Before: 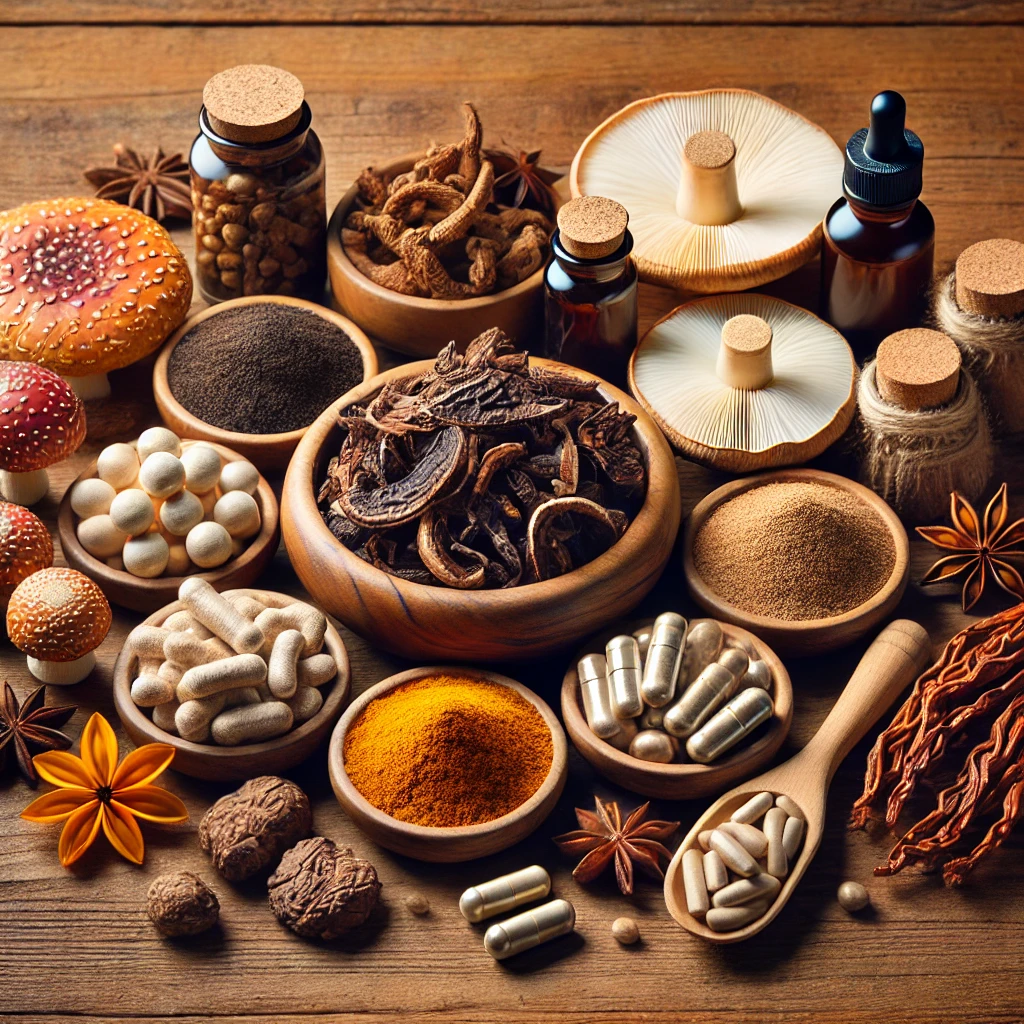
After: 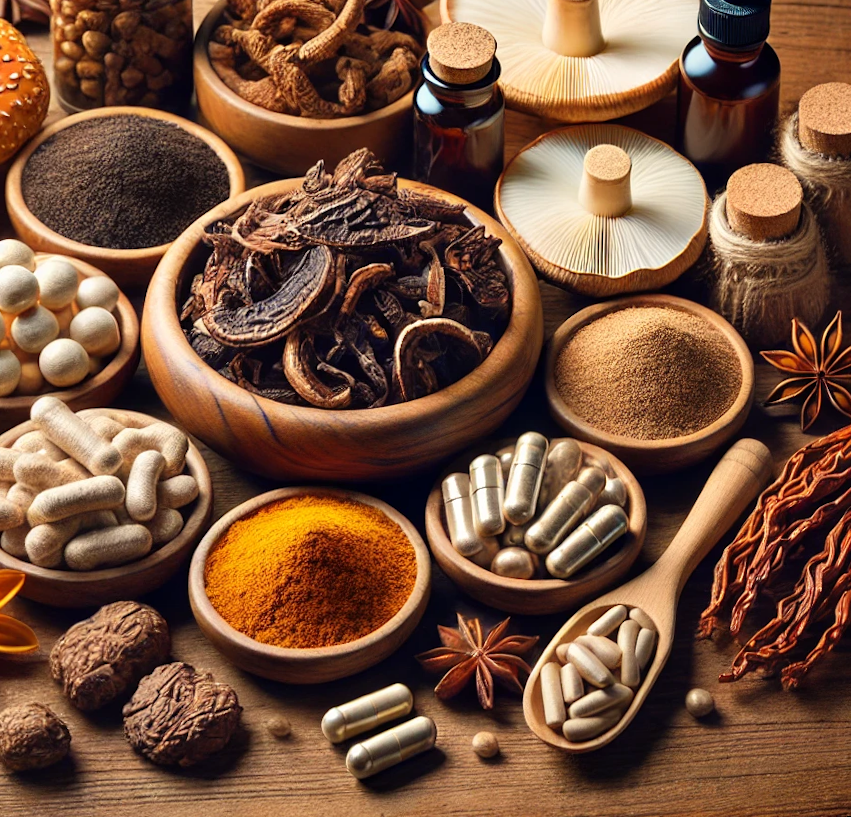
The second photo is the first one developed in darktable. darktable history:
rotate and perspective: rotation 0.679°, lens shift (horizontal) 0.136, crop left 0.009, crop right 0.991, crop top 0.078, crop bottom 0.95
white balance: red 1.009, blue 0.985
crop: left 16.315%, top 14.246%
